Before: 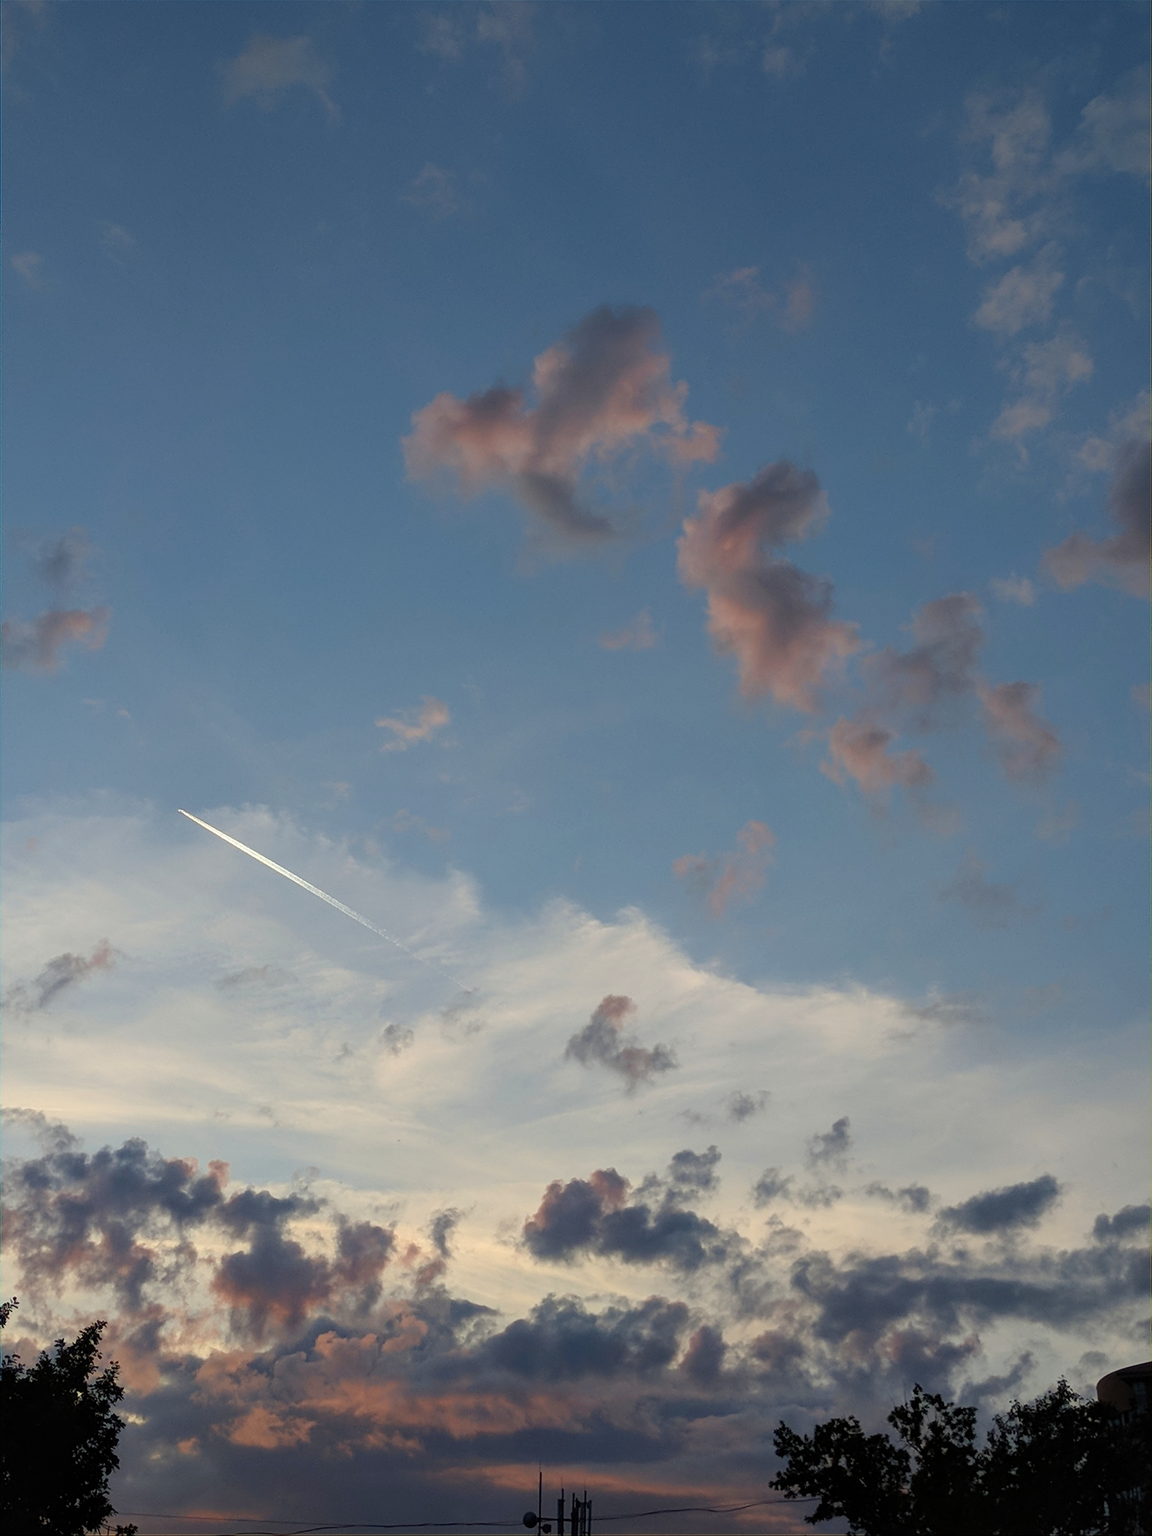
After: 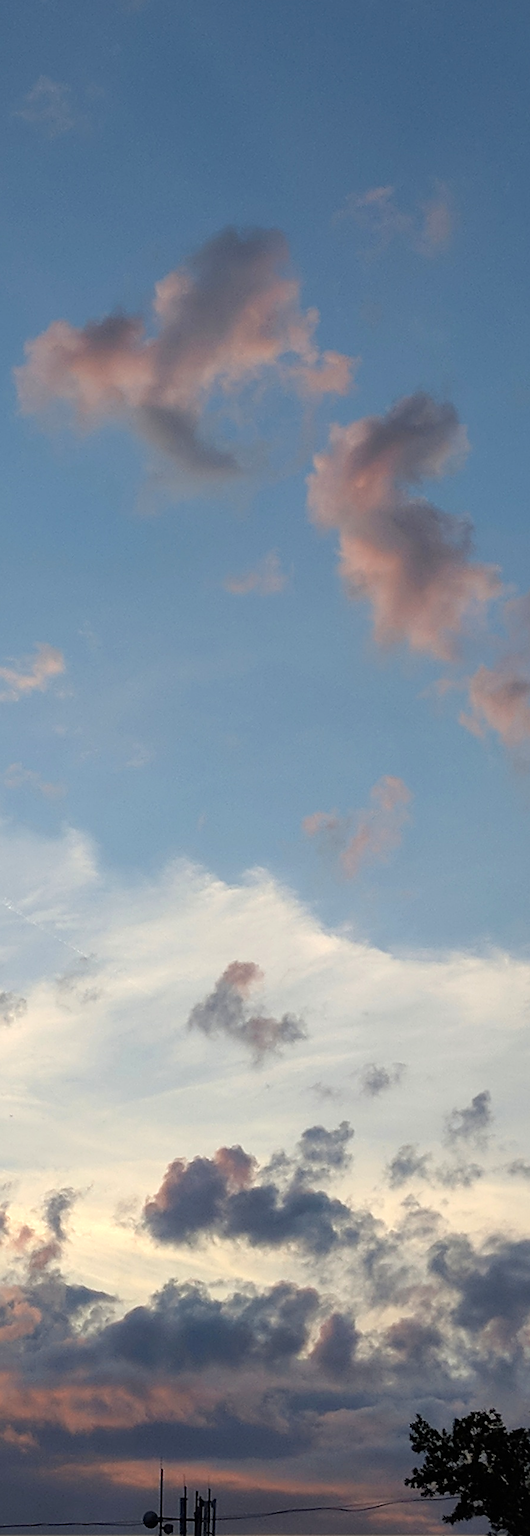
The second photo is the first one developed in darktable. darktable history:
exposure: black level correction 0, exposure 0.498 EV, compensate exposure bias true, compensate highlight preservation false
crop: left 33.772%, top 5.976%, right 22.917%
contrast equalizer: y [[0.518, 0.517, 0.501, 0.5, 0.5, 0.5], [0.5 ×6], [0.5 ×6], [0 ×6], [0 ×6]], mix 0.319
sharpen: on, module defaults
